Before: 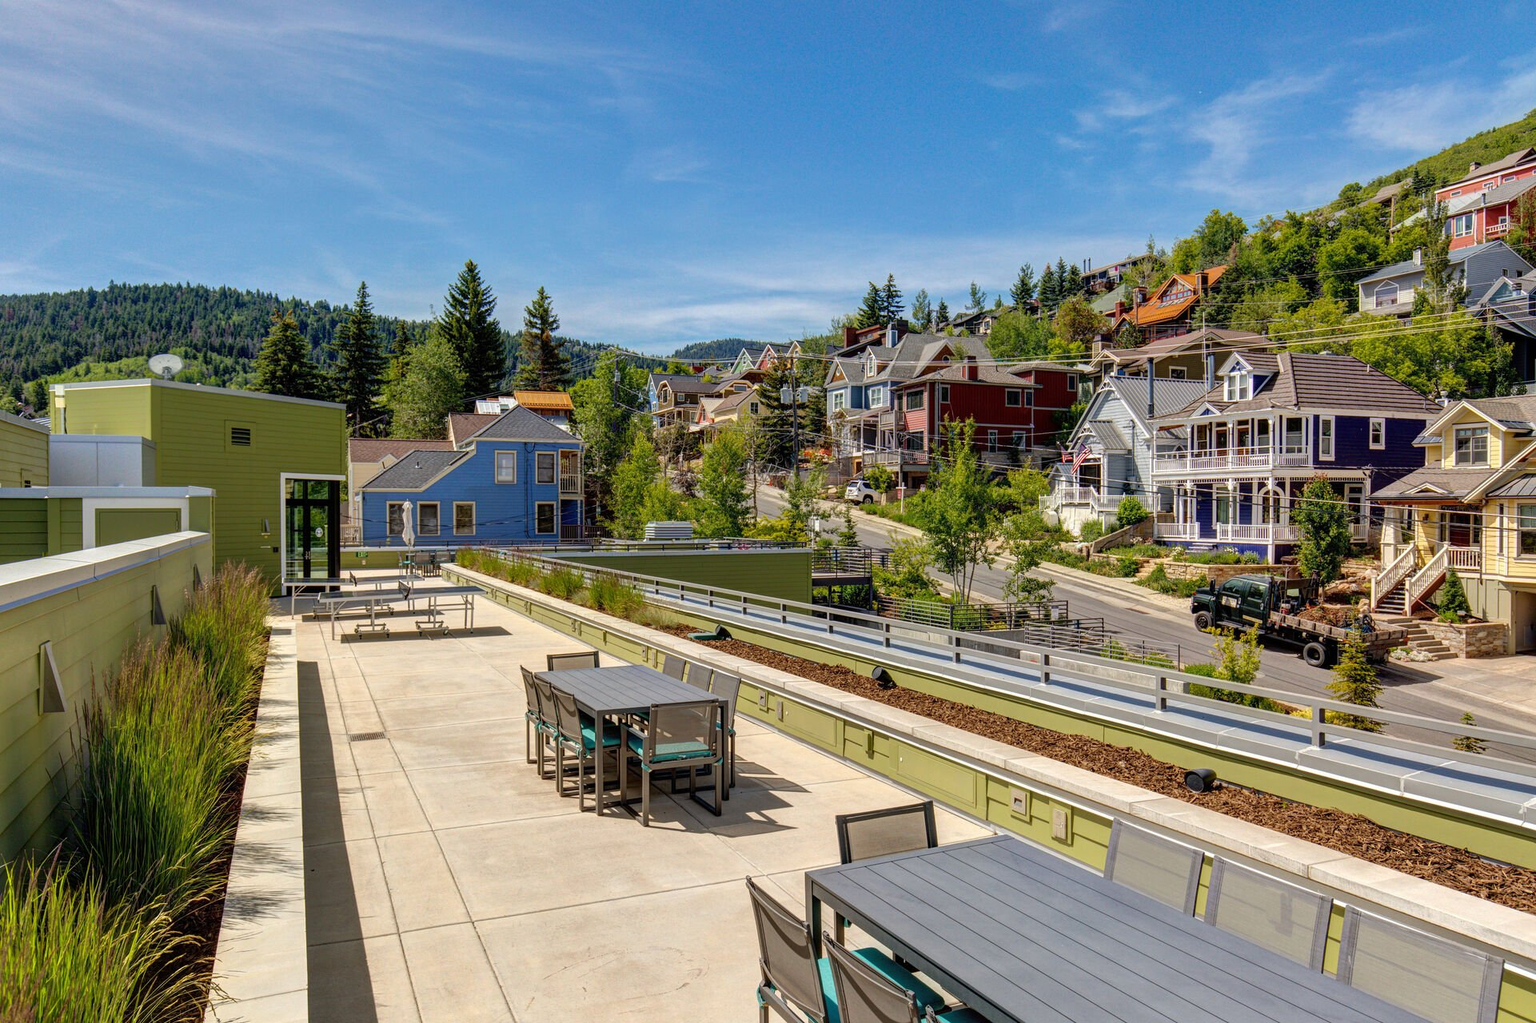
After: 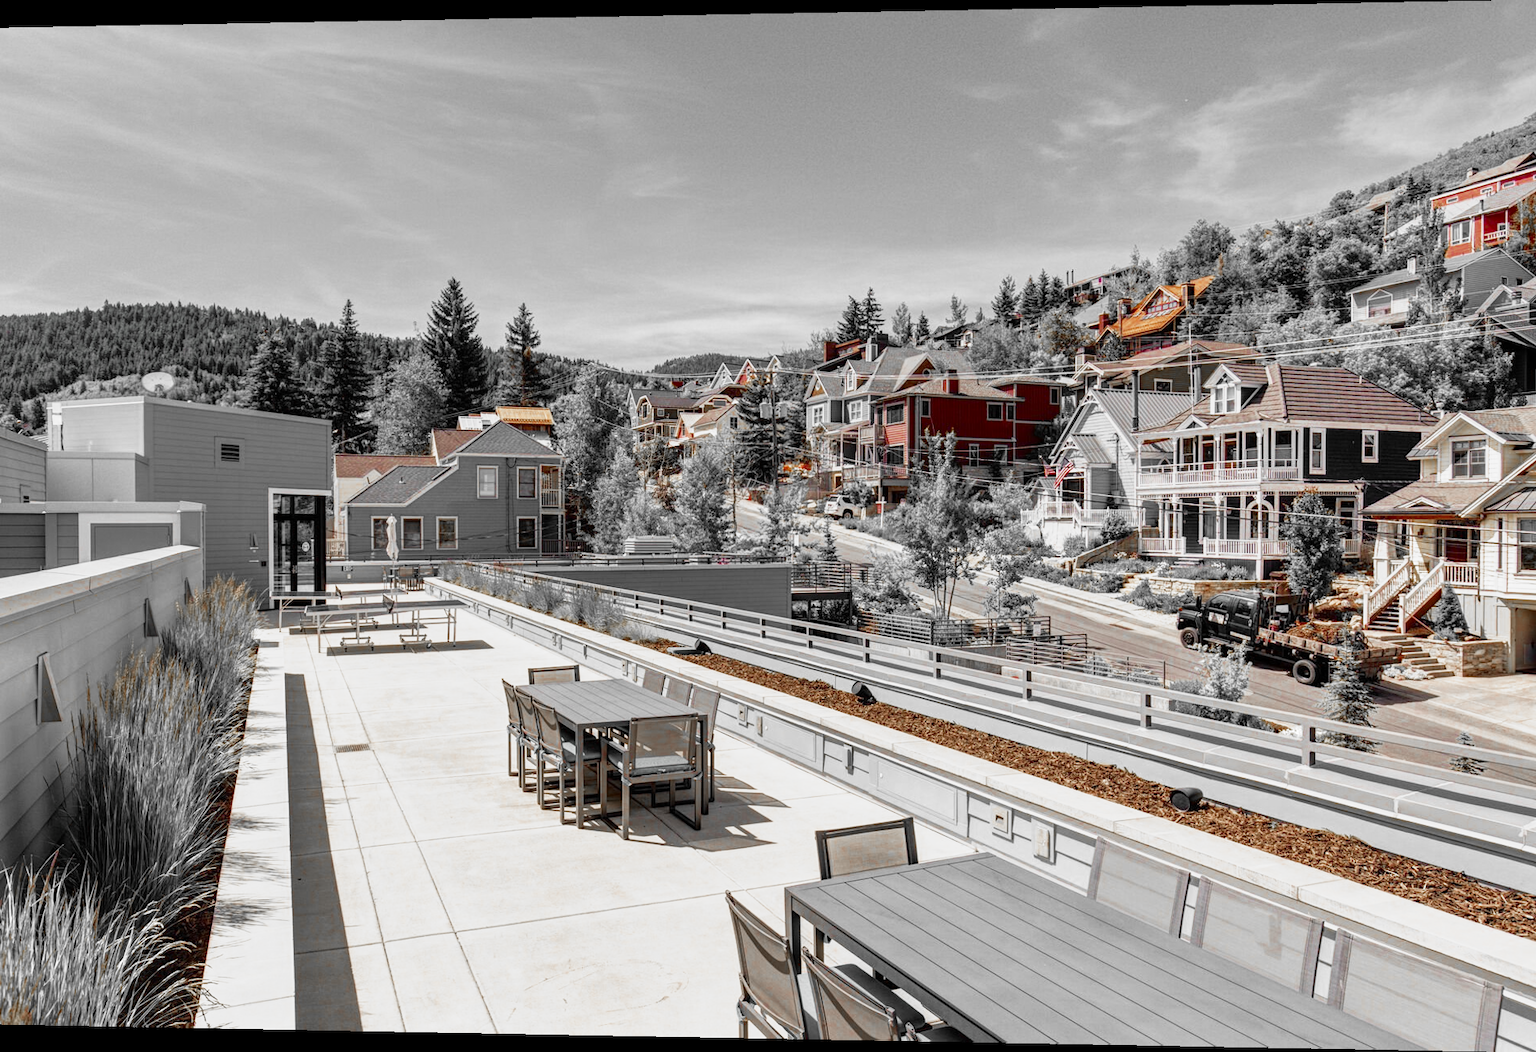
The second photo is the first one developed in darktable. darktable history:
color zones: curves: ch0 [(0, 0.497) (0.096, 0.361) (0.221, 0.538) (0.429, 0.5) (0.571, 0.5) (0.714, 0.5) (0.857, 0.5) (1, 0.497)]; ch1 [(0, 0.5) (0.143, 0.5) (0.257, -0.002) (0.429, 0.04) (0.571, -0.001) (0.714, -0.015) (0.857, 0.024) (1, 0.5)]
rotate and perspective: lens shift (horizontal) -0.055, automatic cropping off
base curve: curves: ch0 [(0, 0) (0.088, 0.125) (0.176, 0.251) (0.354, 0.501) (0.613, 0.749) (1, 0.877)], preserve colors none
